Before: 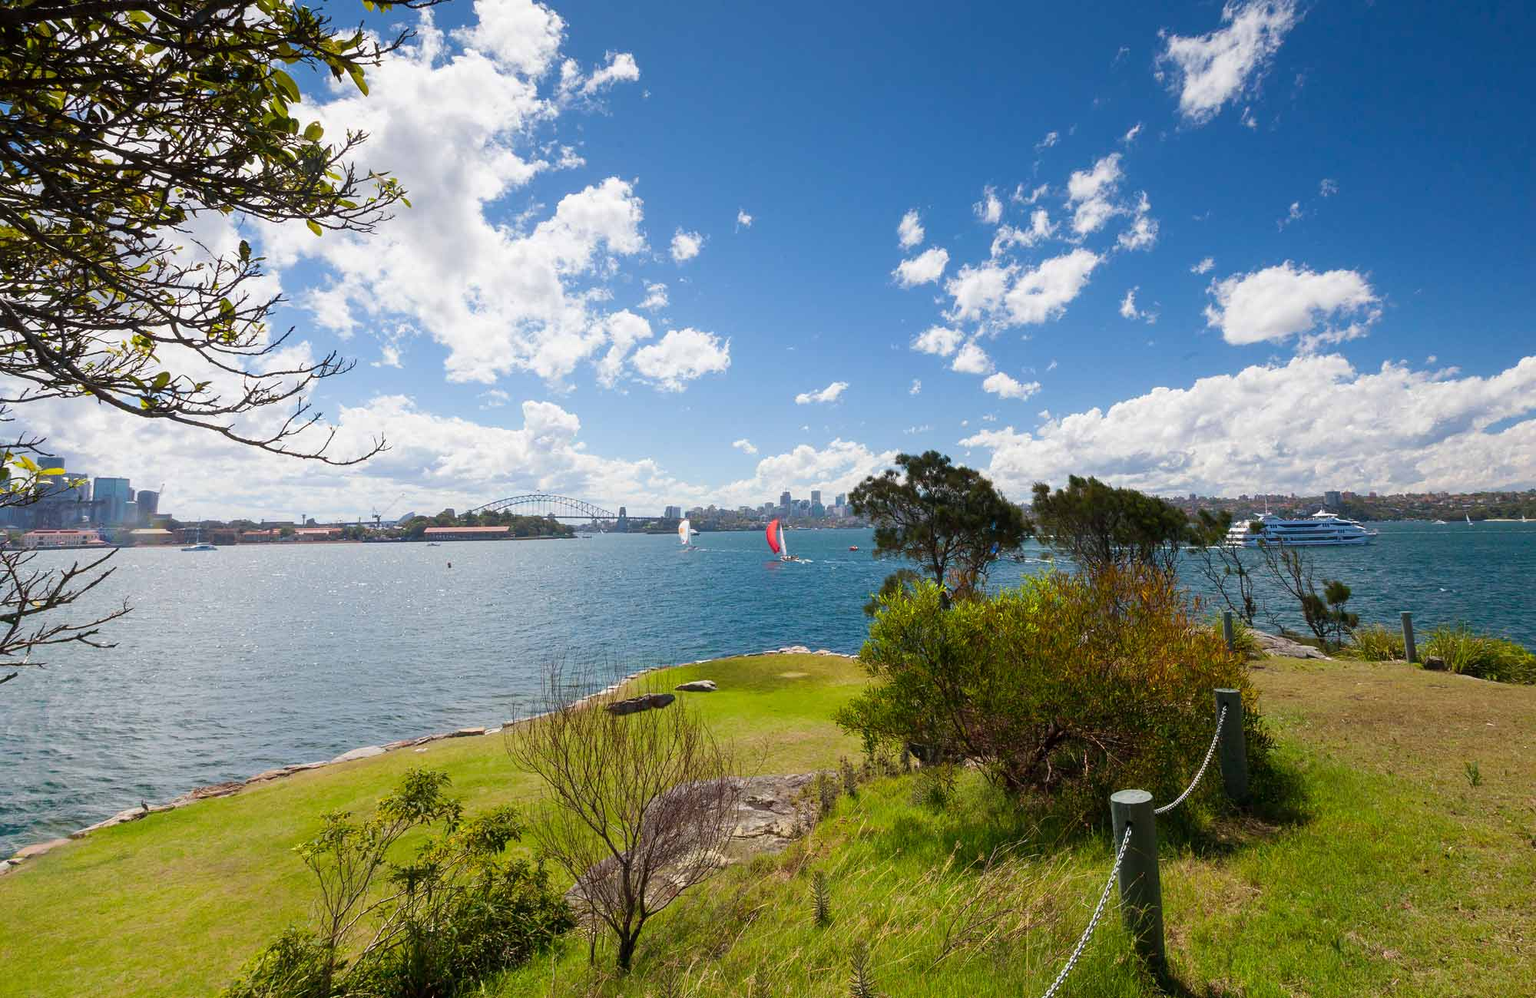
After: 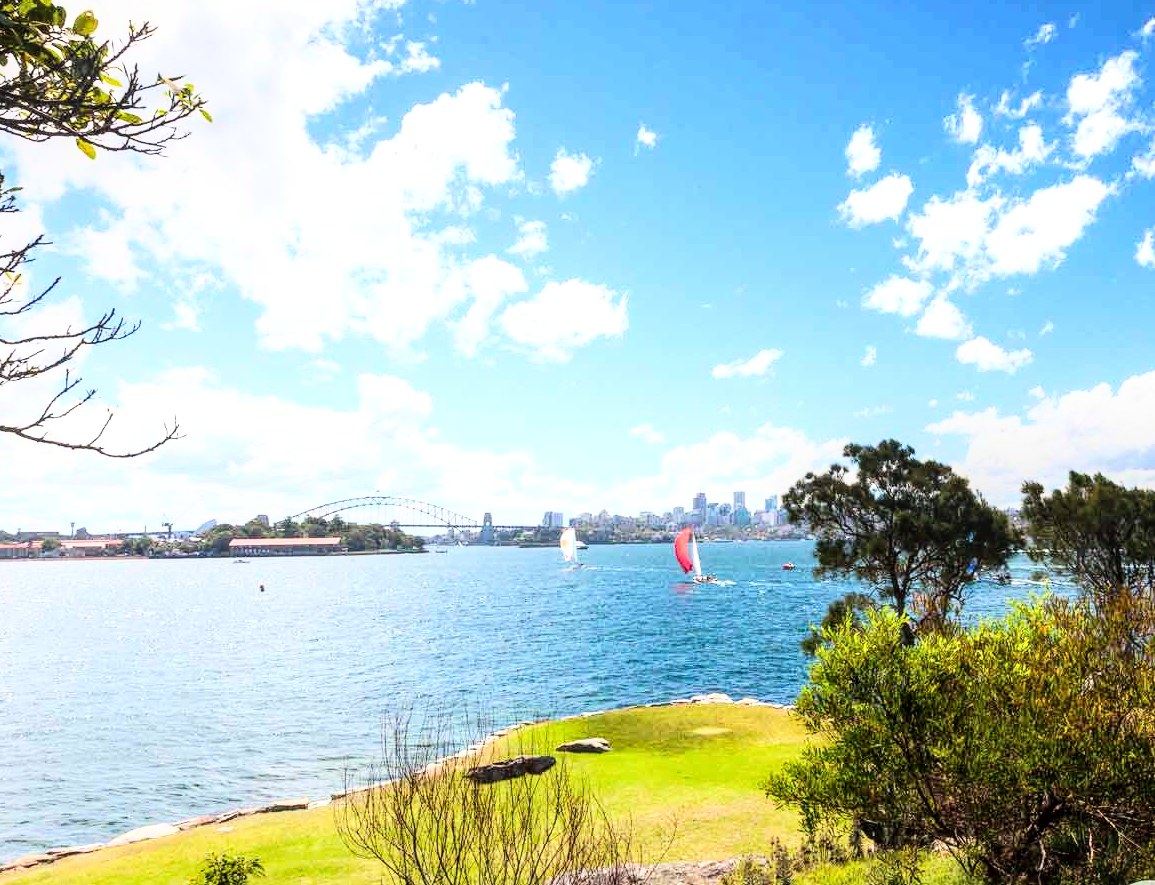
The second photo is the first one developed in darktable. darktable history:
crop: left 16.178%, top 11.431%, right 26.035%, bottom 20.437%
local contrast: on, module defaults
exposure: exposure -0.003 EV, compensate highlight preservation false
base curve: curves: ch0 [(0, 0) (0.007, 0.004) (0.027, 0.03) (0.046, 0.07) (0.207, 0.54) (0.442, 0.872) (0.673, 0.972) (1, 1)]
